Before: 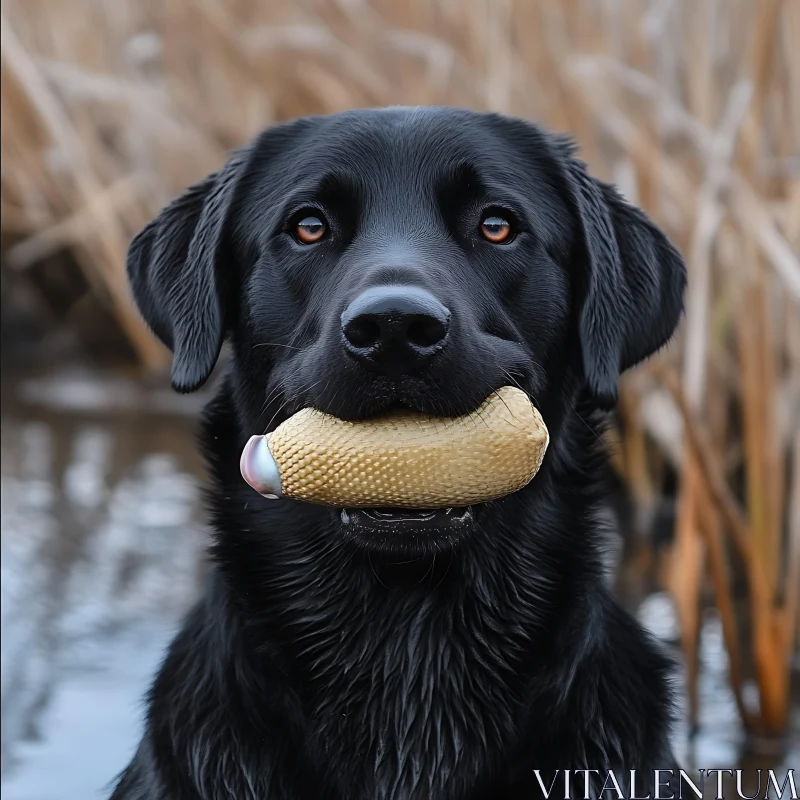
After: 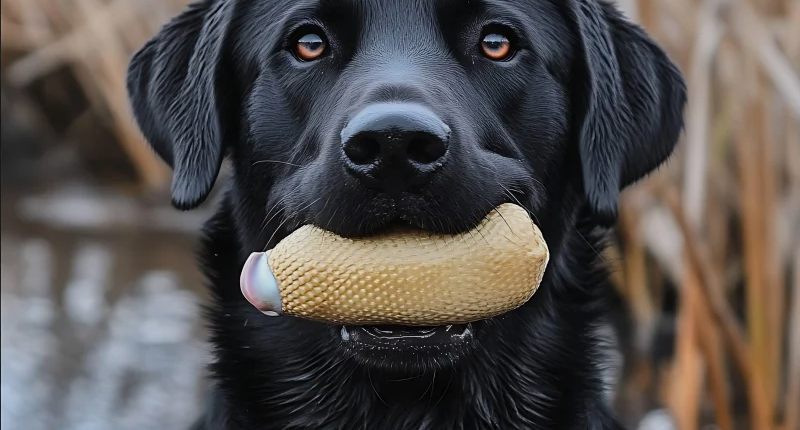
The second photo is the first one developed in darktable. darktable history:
tone equalizer: -8 EV -0.002 EV, -7 EV 0.004 EV, -6 EV -0.032 EV, -5 EV 0.01 EV, -4 EV -0.018 EV, -3 EV 0.019 EV, -2 EV -0.081 EV, -1 EV -0.297 EV, +0 EV -0.581 EV, mask exposure compensation -0.488 EV
shadows and highlights: shadows 39.52, highlights -55.44, low approximation 0.01, soften with gaussian
crop and rotate: top 23.1%, bottom 23.047%
